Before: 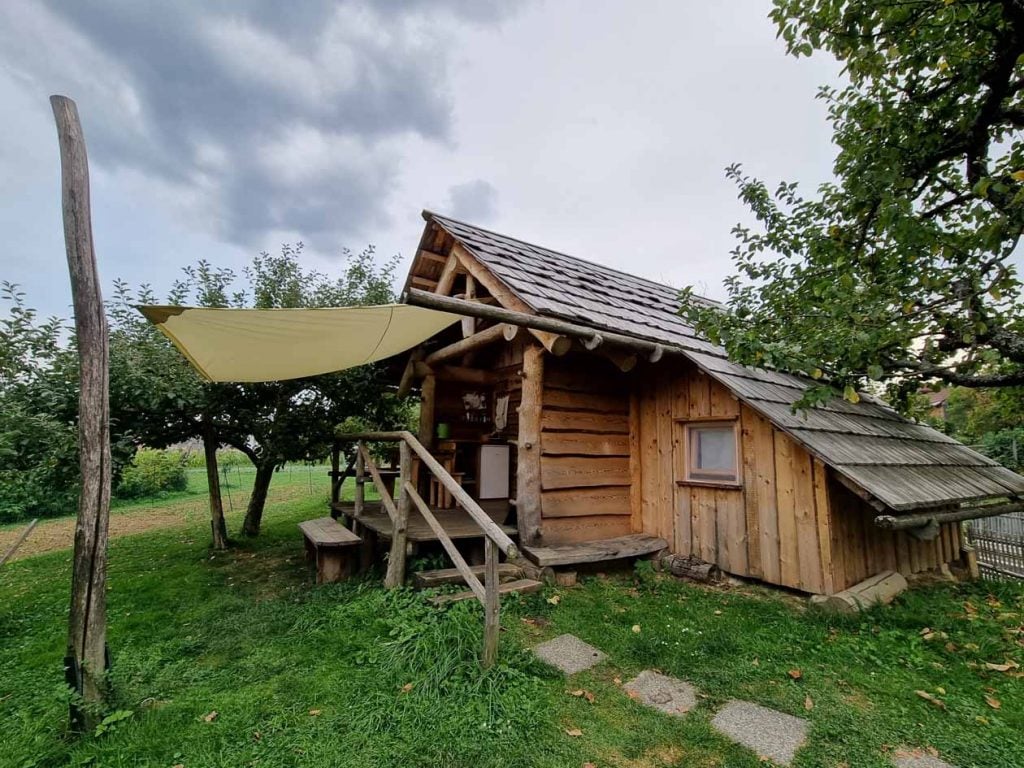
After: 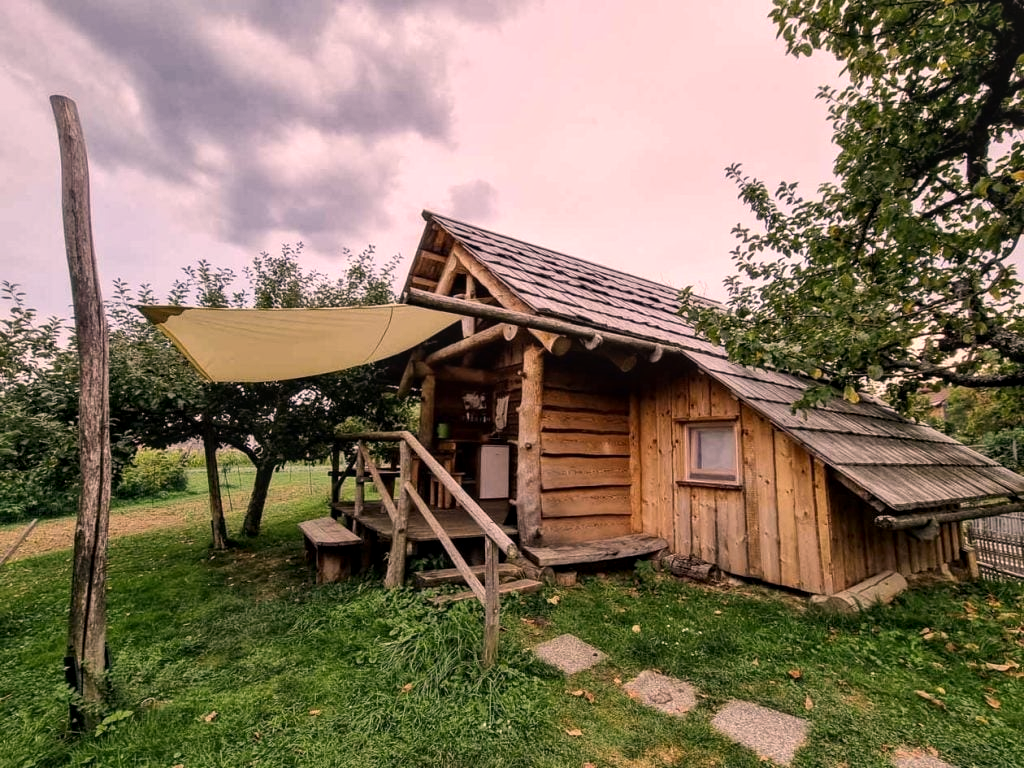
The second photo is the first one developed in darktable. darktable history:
shadows and highlights: shadows 20.55, highlights -20.99, soften with gaussian
contrast brightness saturation: contrast 0.11, saturation -0.17
white balance: red 1.188, blue 1.11
color correction: highlights a* 1.39, highlights b* 17.83
local contrast: on, module defaults
